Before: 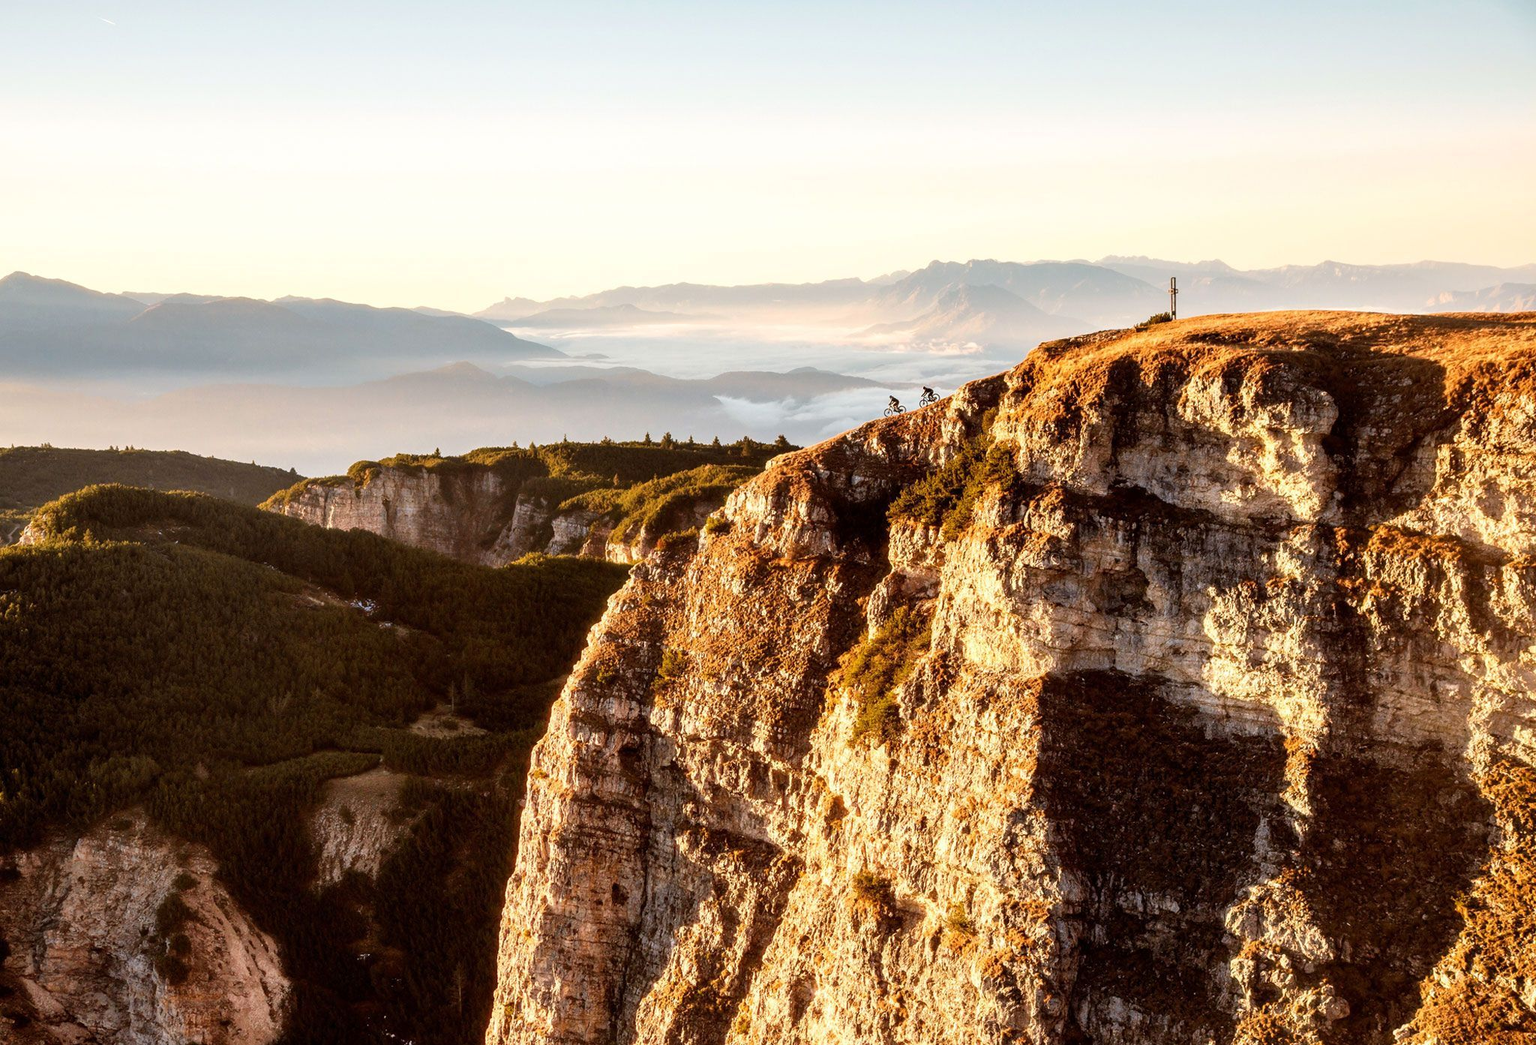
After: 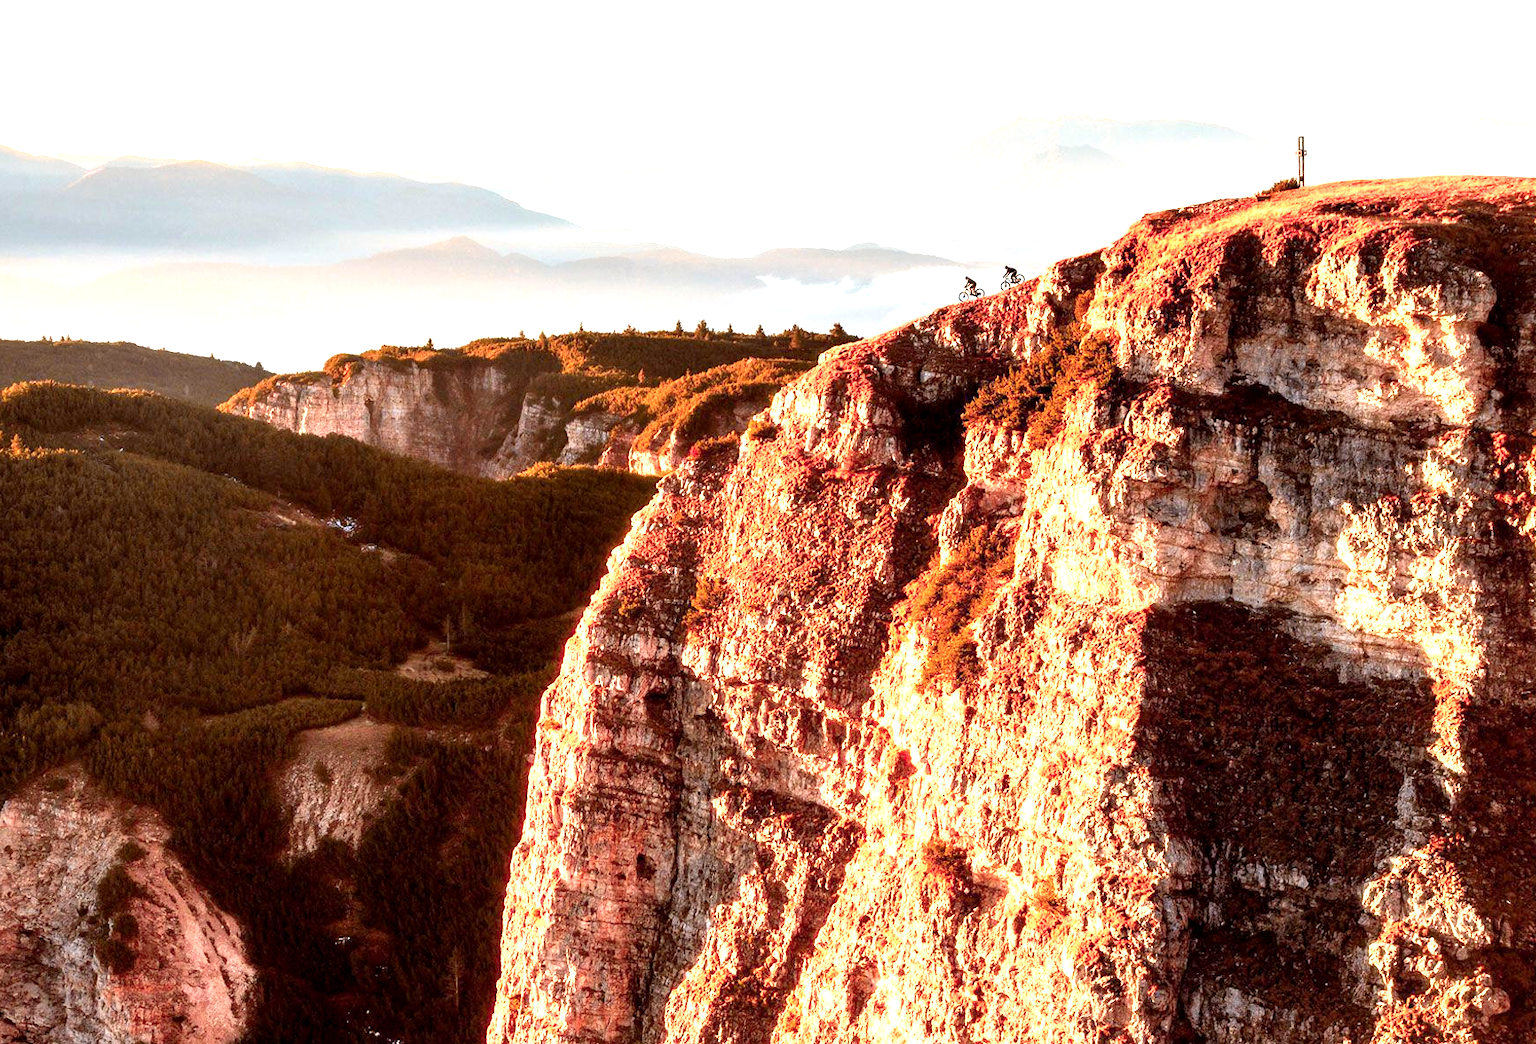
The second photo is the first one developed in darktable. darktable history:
crop and rotate: left 4.842%, top 15.51%, right 10.668%
exposure: black level correction 0.001, exposure 1 EV, compensate highlight preservation false
color zones: curves: ch1 [(0.263, 0.53) (0.376, 0.287) (0.487, 0.512) (0.748, 0.547) (1, 0.513)]; ch2 [(0.262, 0.45) (0.751, 0.477)], mix 31.98%
